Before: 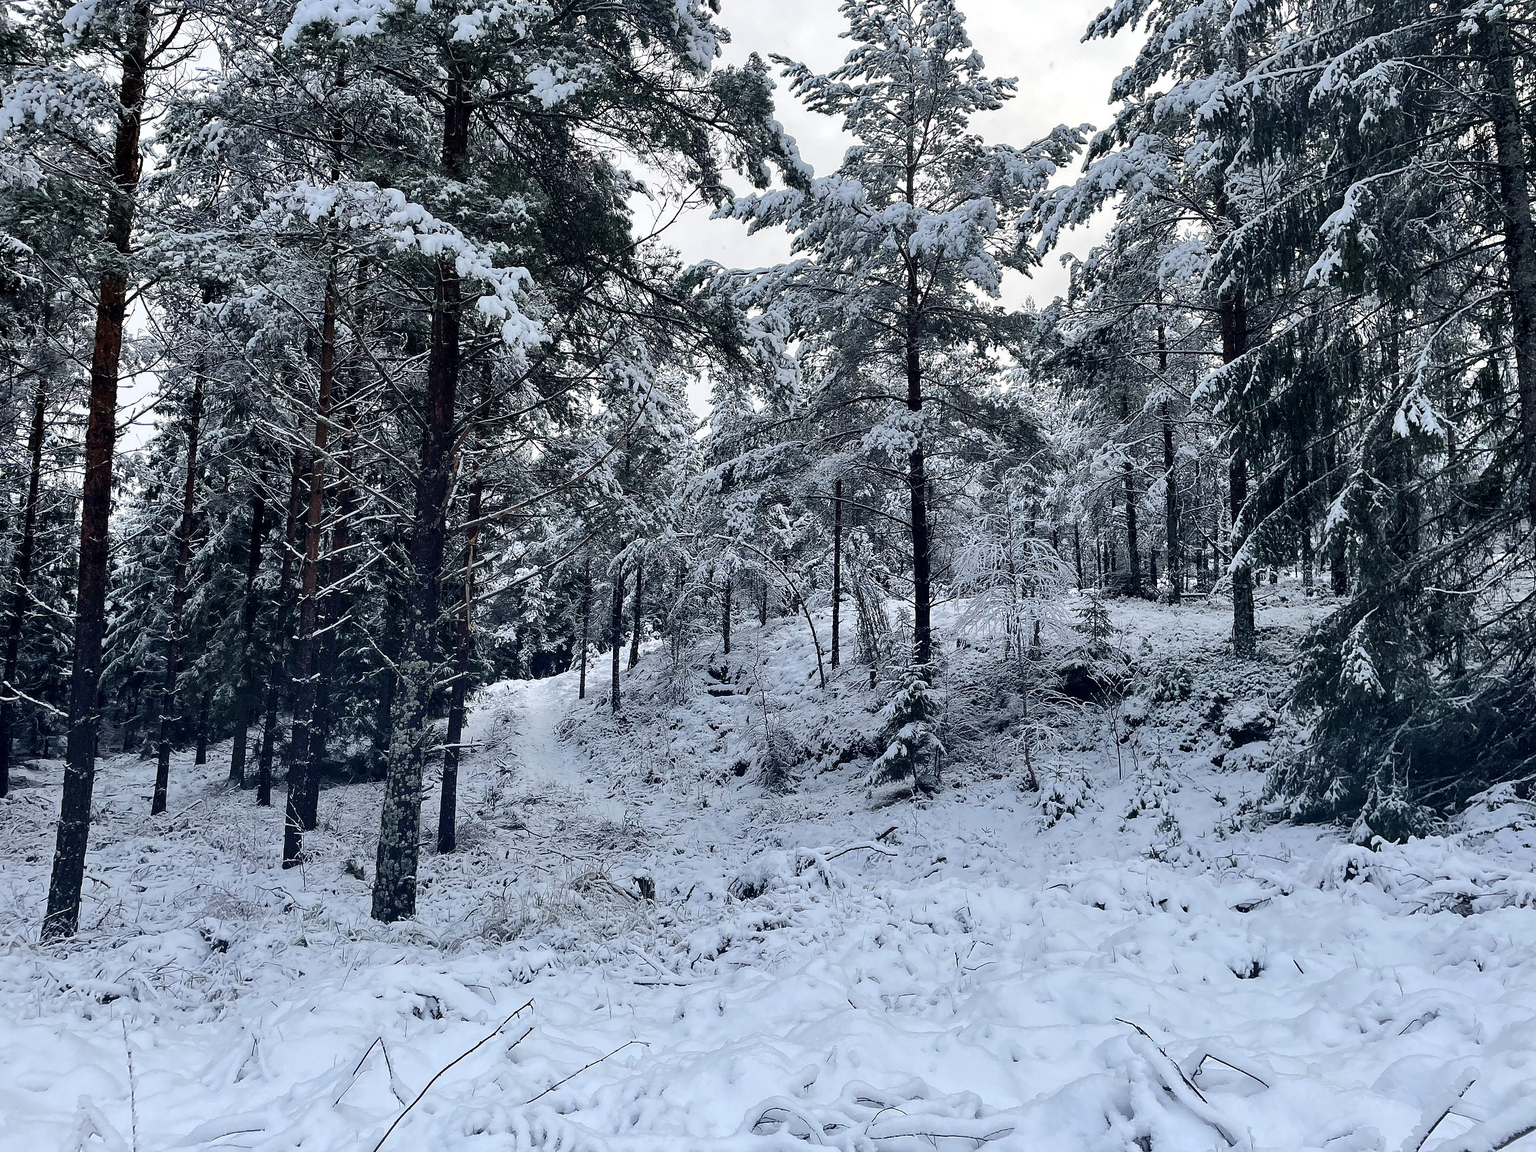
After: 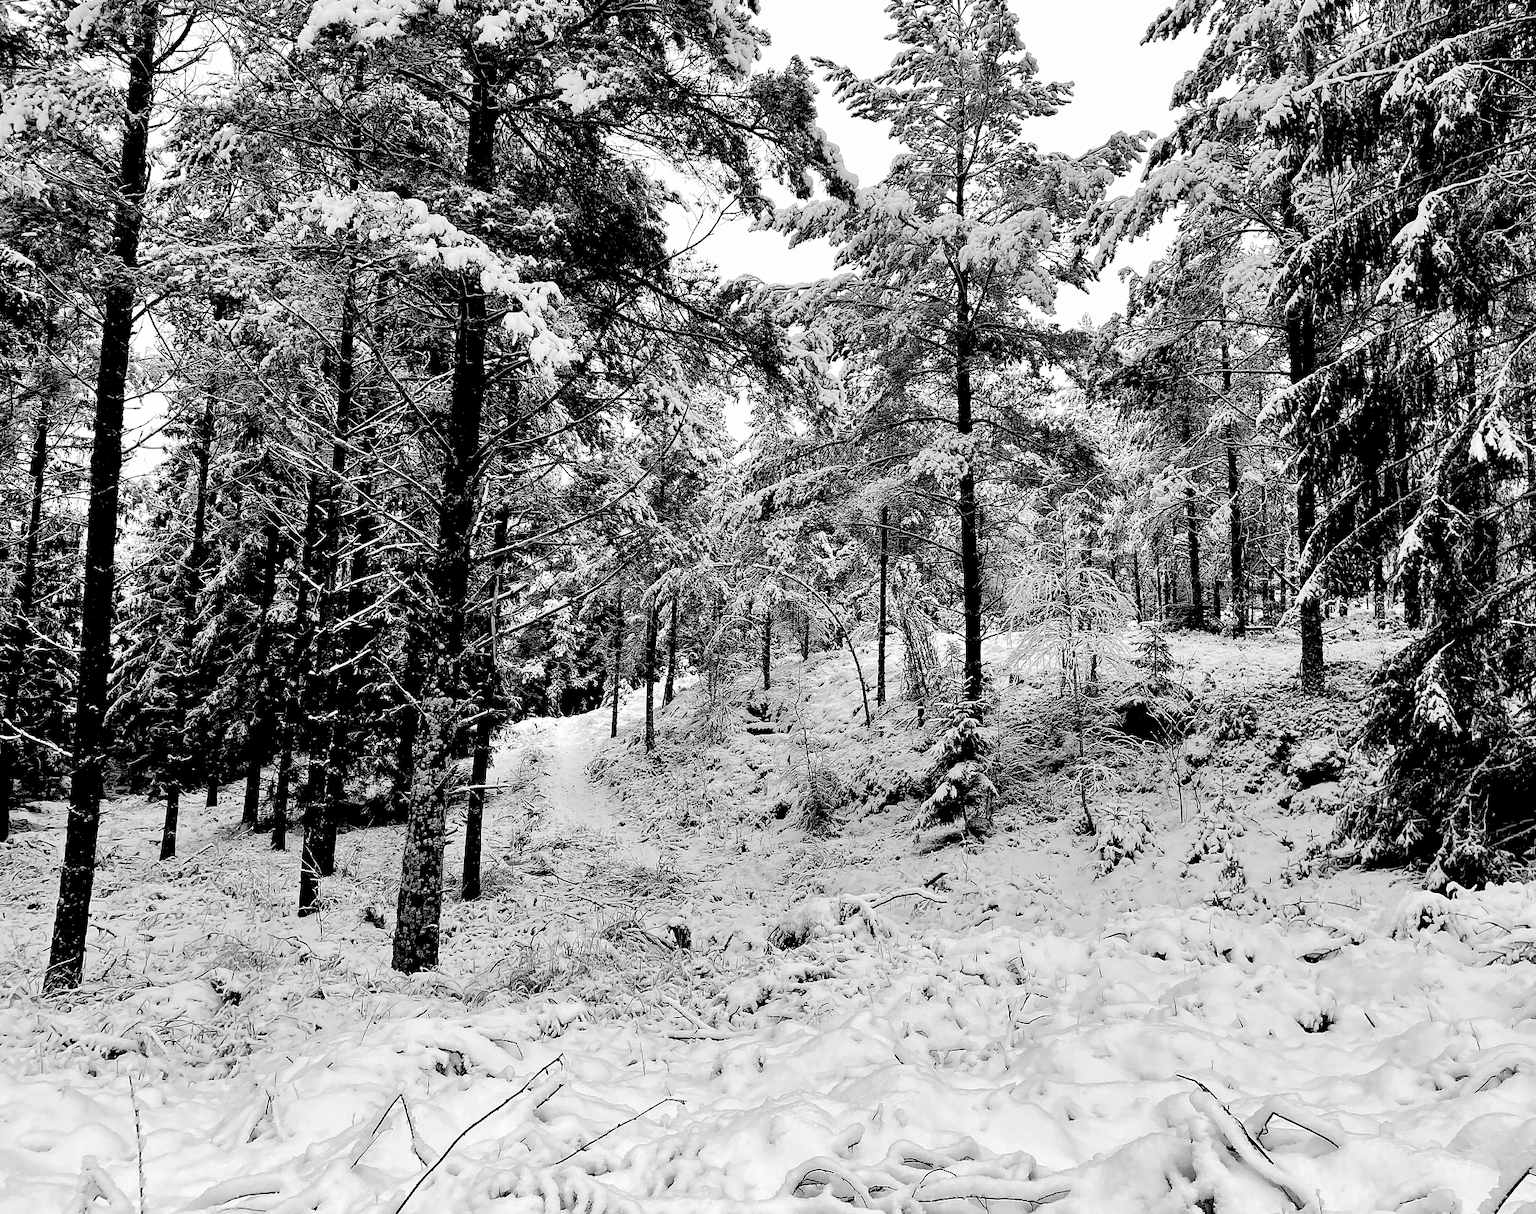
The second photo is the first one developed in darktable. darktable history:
tone equalizer: -8 EV -0.417 EV, -7 EV -0.389 EV, -6 EV -0.333 EV, -5 EV -0.222 EV, -3 EV 0.222 EV, -2 EV 0.333 EV, -1 EV 0.389 EV, +0 EV 0.417 EV, edges refinement/feathering 500, mask exposure compensation -1.57 EV, preserve details no
monochrome: on, module defaults
crop and rotate: right 5.167%
color correction: highlights a* 40, highlights b* 40, saturation 0.69
rgb levels: levels [[0.027, 0.429, 0.996], [0, 0.5, 1], [0, 0.5, 1]]
shadows and highlights: low approximation 0.01, soften with gaussian
color balance rgb: perceptual saturation grading › global saturation 25%, global vibrance 20%
